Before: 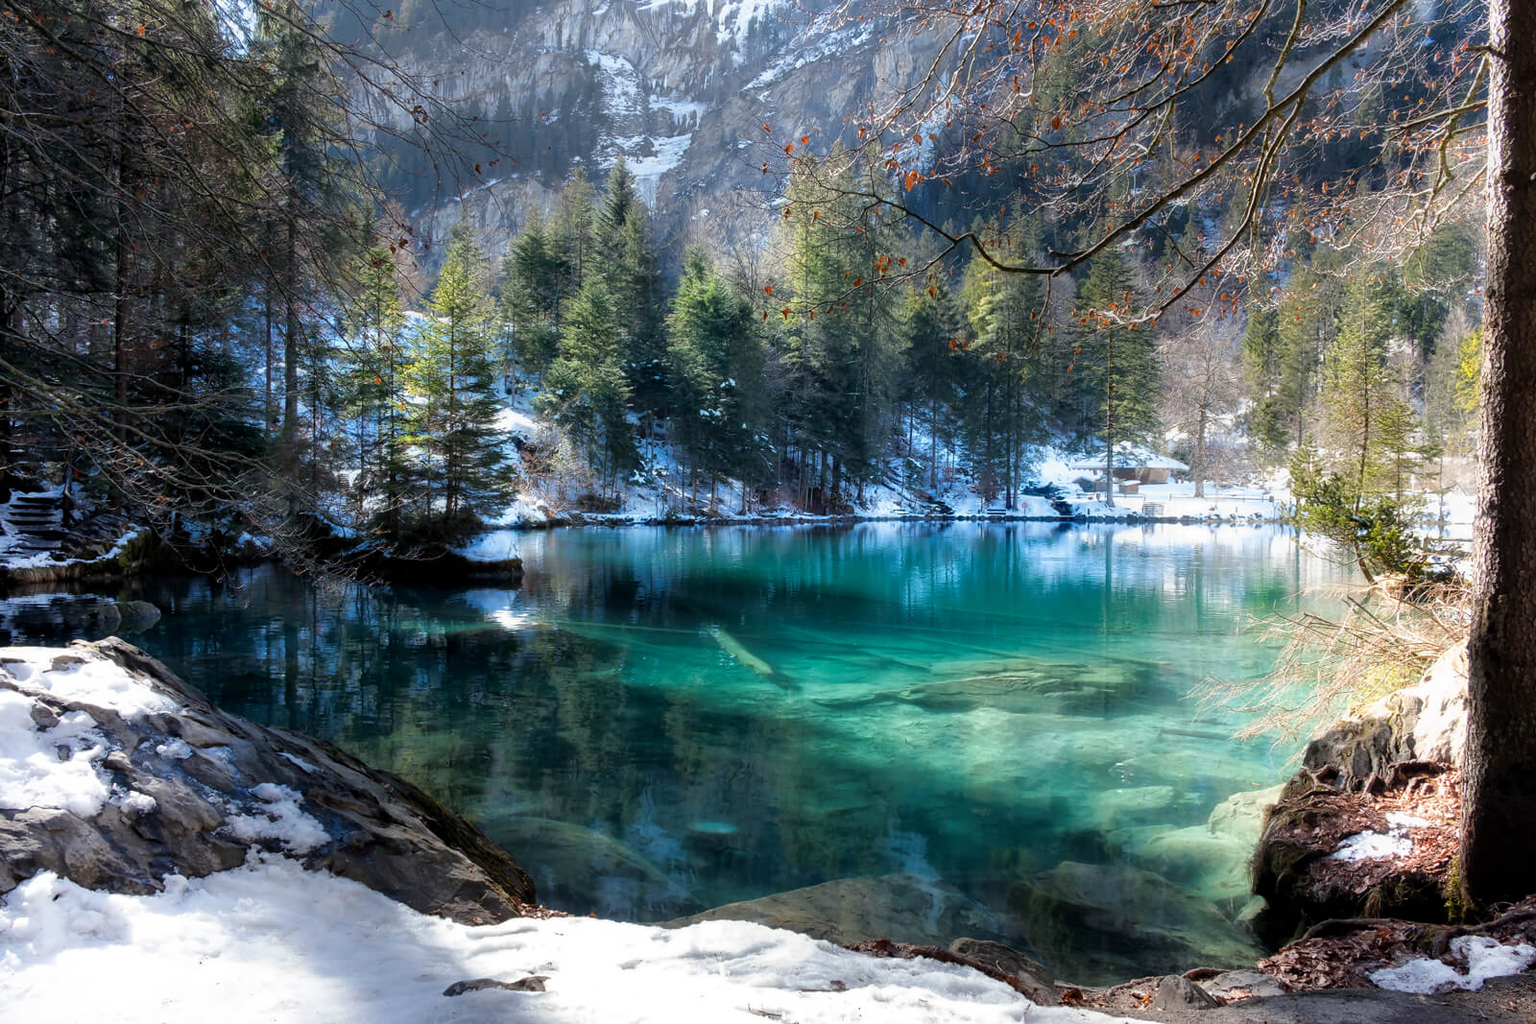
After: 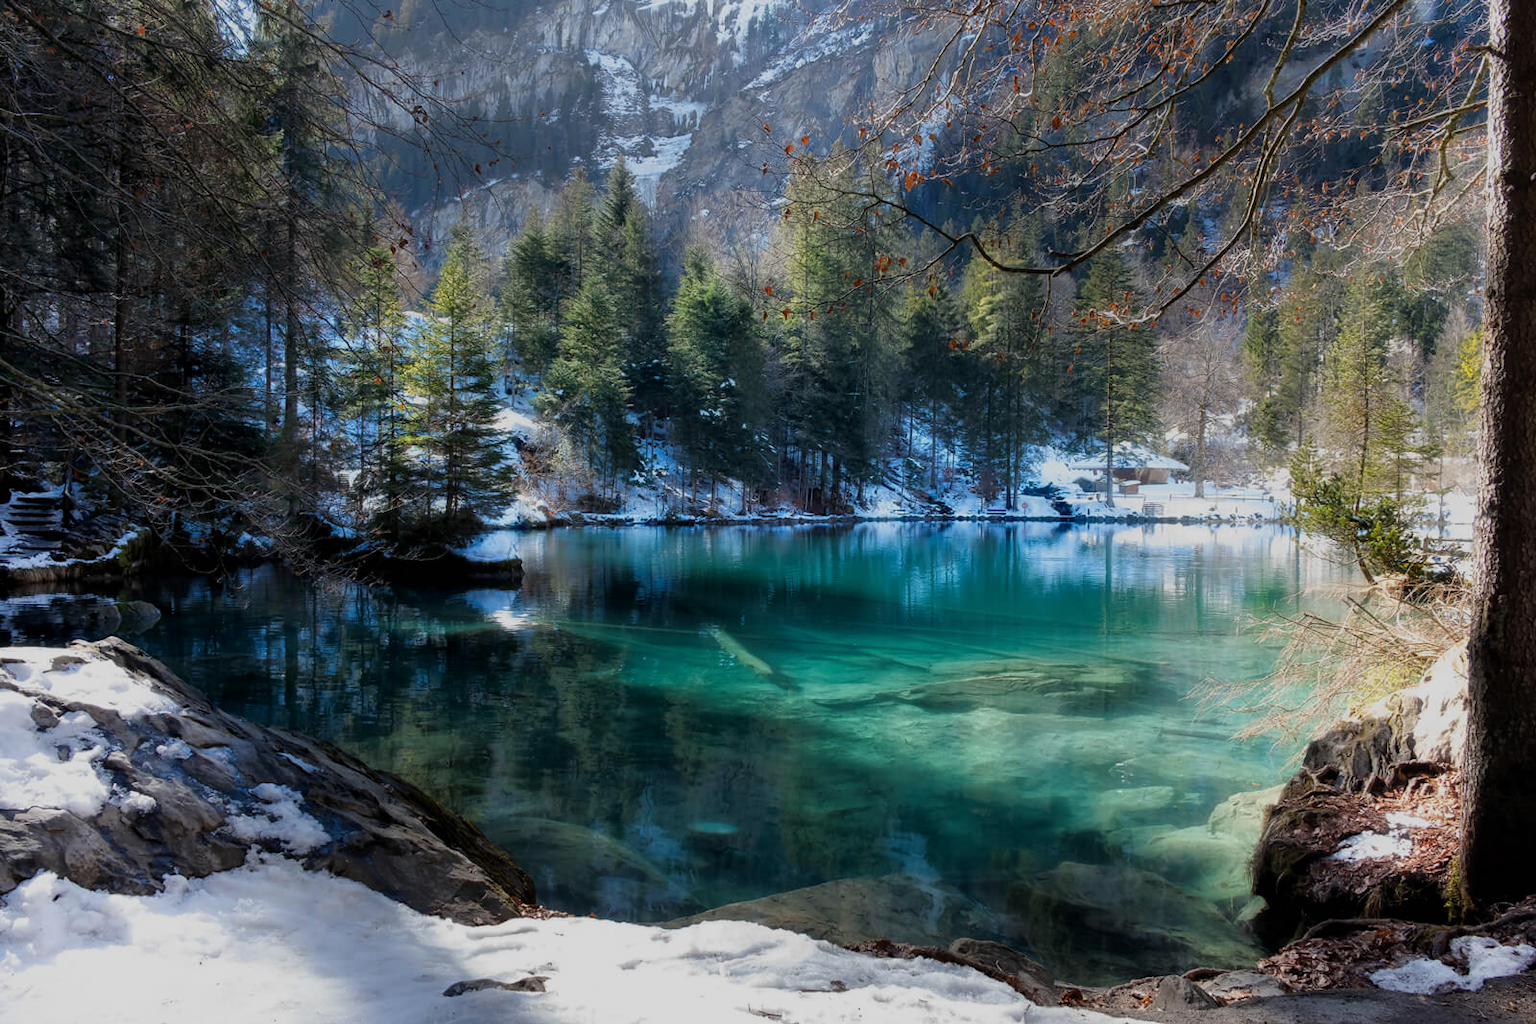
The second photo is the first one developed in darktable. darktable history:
exposure: exposure -0.543 EV, compensate highlight preservation false
color zones: curves: ch0 [(0.068, 0.464) (0.25, 0.5) (0.48, 0.508) (0.75, 0.536) (0.886, 0.476) (0.967, 0.456)]; ch1 [(0.066, 0.456) (0.25, 0.5) (0.616, 0.508) (0.746, 0.56) (0.934, 0.444)]
